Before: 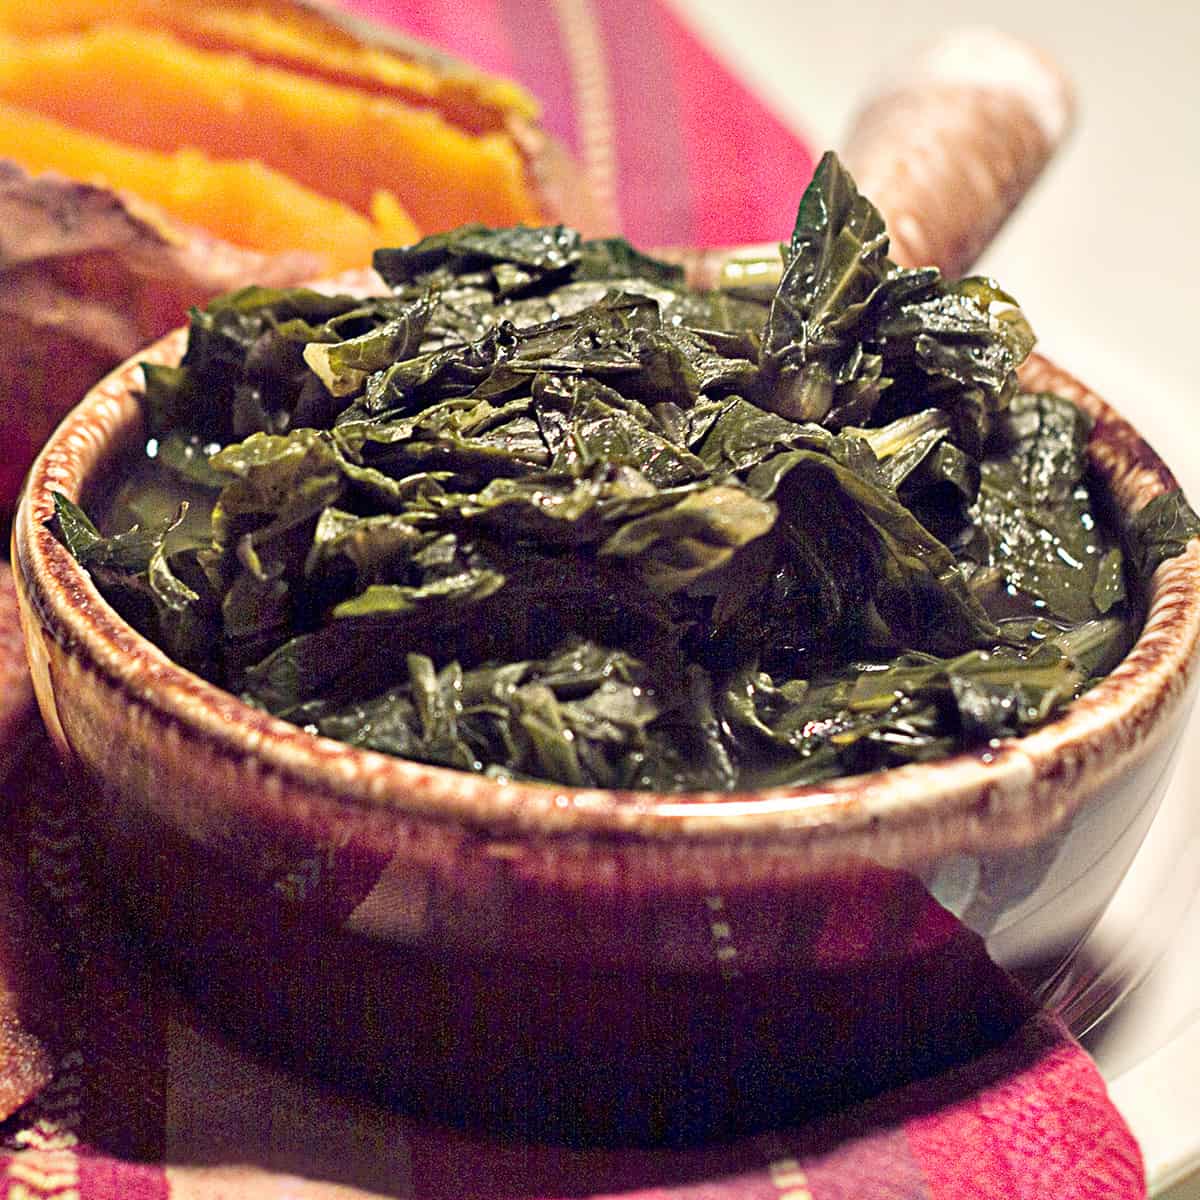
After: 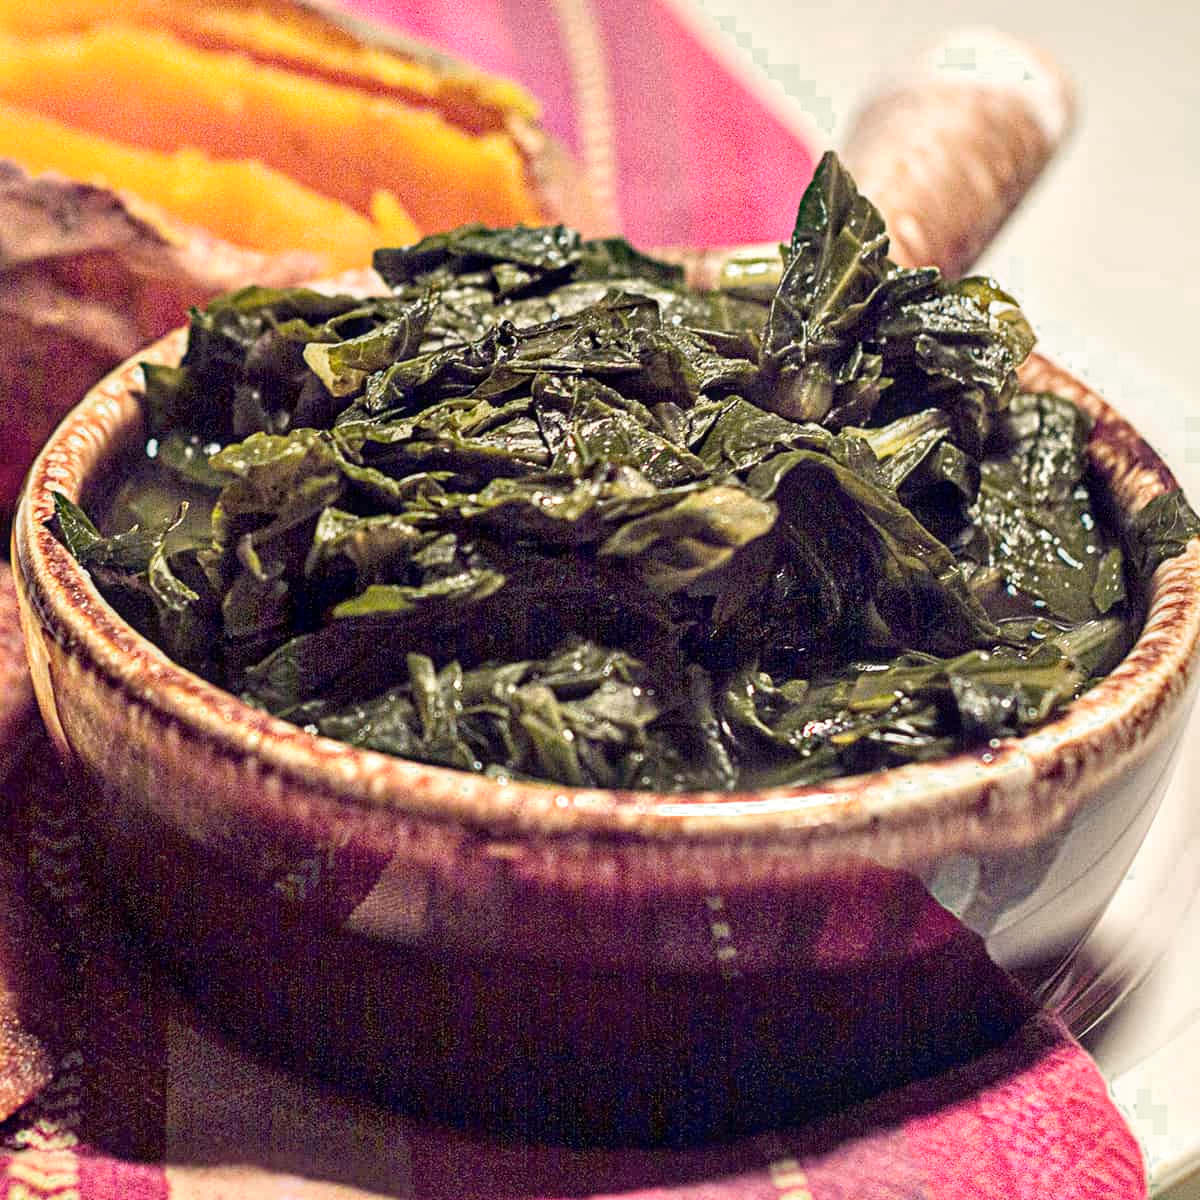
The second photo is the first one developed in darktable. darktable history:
local contrast: on, module defaults
color zones: curves: ch0 [(0.25, 0.5) (0.347, 0.092) (0.75, 0.5)]; ch1 [(0.25, 0.5) (0.33, 0.51) (0.75, 0.5)]
